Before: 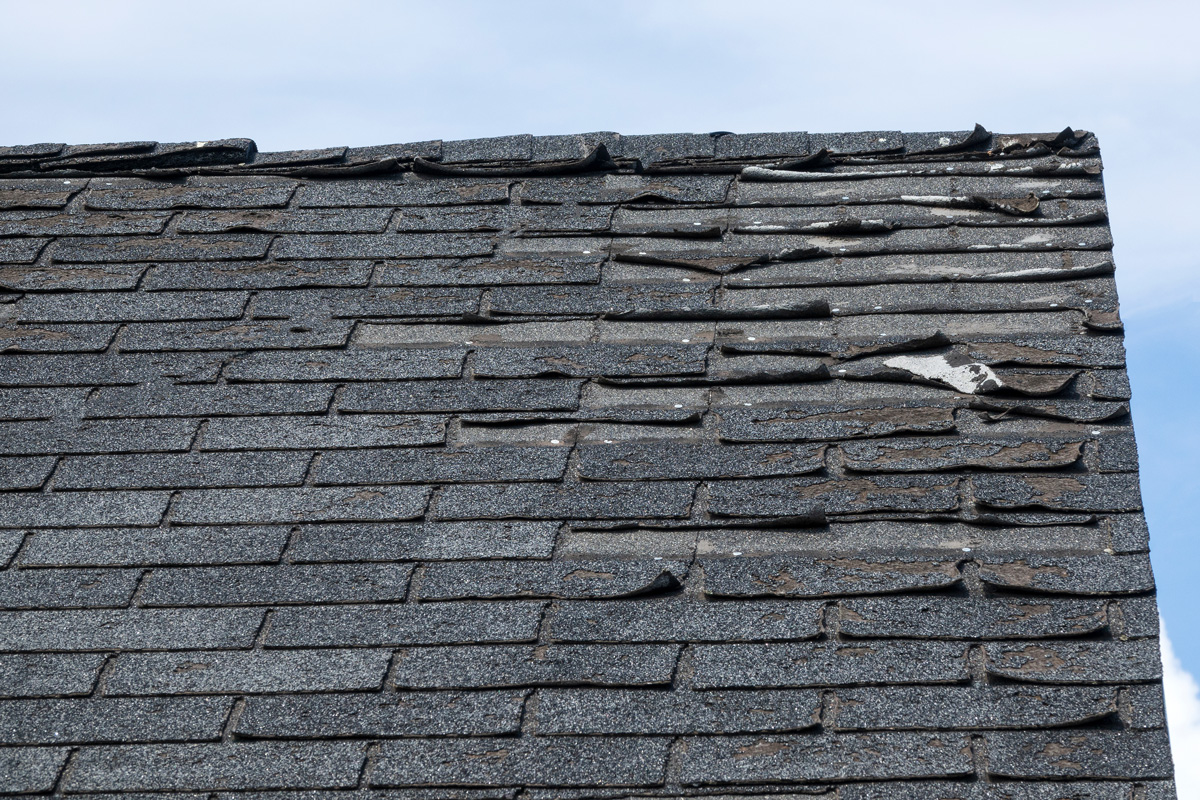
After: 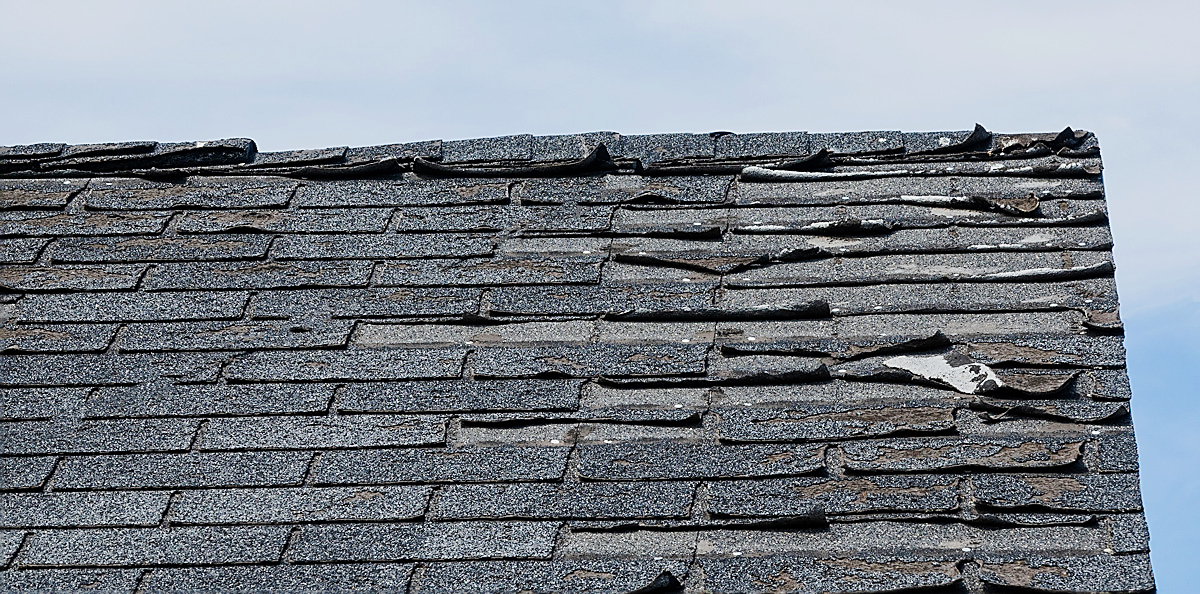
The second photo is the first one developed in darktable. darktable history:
crop: bottom 24.641%
sharpen: radius 1.372, amount 1.246, threshold 0.657
tone curve: curves: ch0 [(0, 0) (0.104, 0.061) (0.239, 0.201) (0.327, 0.317) (0.401, 0.443) (0.489, 0.566) (0.65, 0.68) (0.832, 0.858) (1, 0.977)]; ch1 [(0, 0) (0.161, 0.092) (0.35, 0.33) (0.379, 0.401) (0.447, 0.476) (0.495, 0.499) (0.515, 0.518) (0.534, 0.557) (0.602, 0.625) (0.712, 0.706) (1, 1)]; ch2 [(0, 0) (0.359, 0.372) (0.437, 0.437) (0.502, 0.501) (0.55, 0.534) (0.592, 0.601) (0.647, 0.64) (1, 1)], preserve colors none
tone equalizer: -8 EV -0.002 EV, -7 EV 0.004 EV, -6 EV -0.009 EV, -5 EV 0.016 EV, -4 EV -0.011 EV, -3 EV 0.03 EV, -2 EV -0.091 EV, -1 EV -0.306 EV, +0 EV -0.576 EV, edges refinement/feathering 500, mask exposure compensation -1.57 EV, preserve details guided filter
